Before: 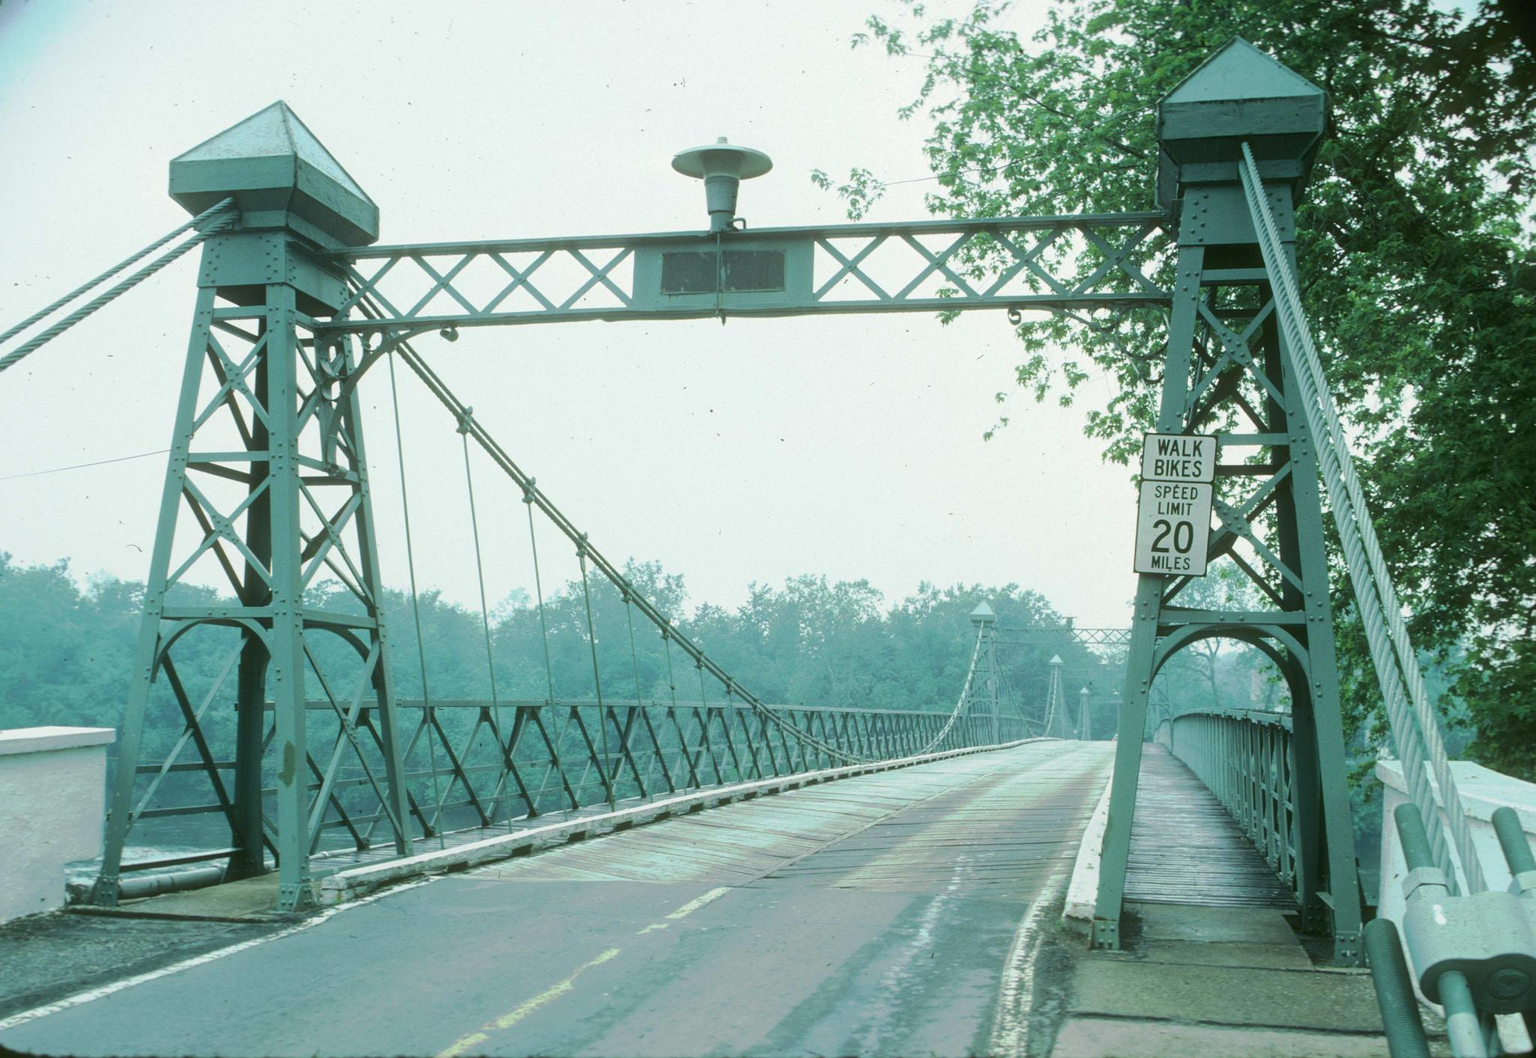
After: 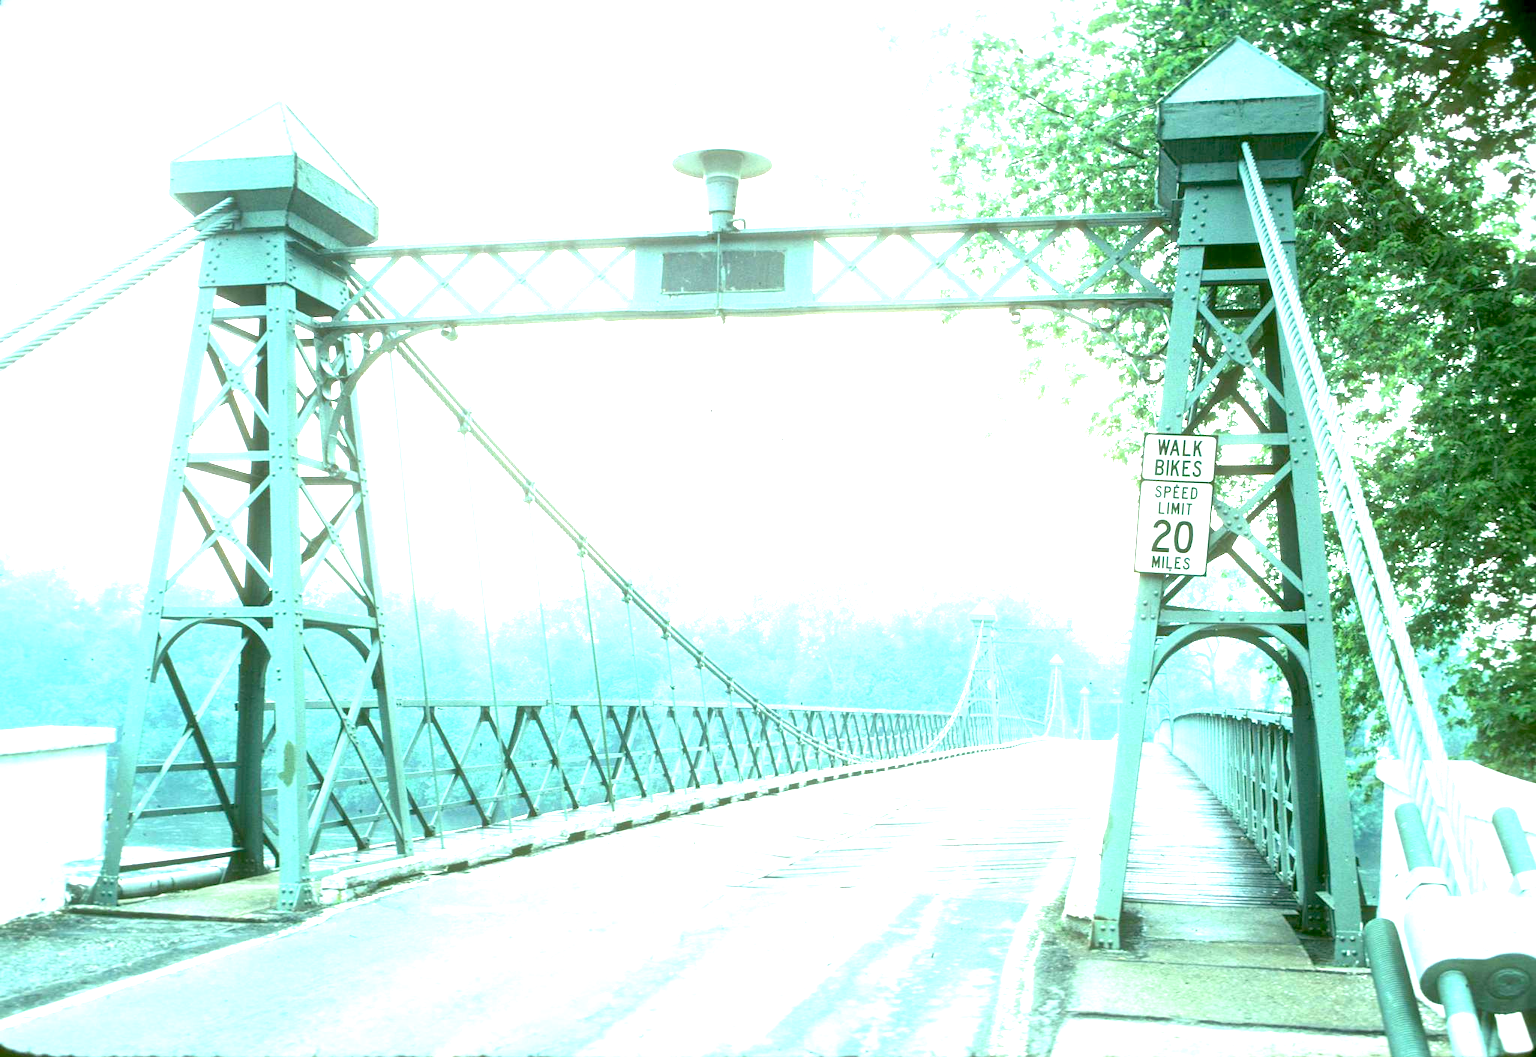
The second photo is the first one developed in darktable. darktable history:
exposure: black level correction 0.005, exposure 2.068 EV, compensate highlight preservation false
